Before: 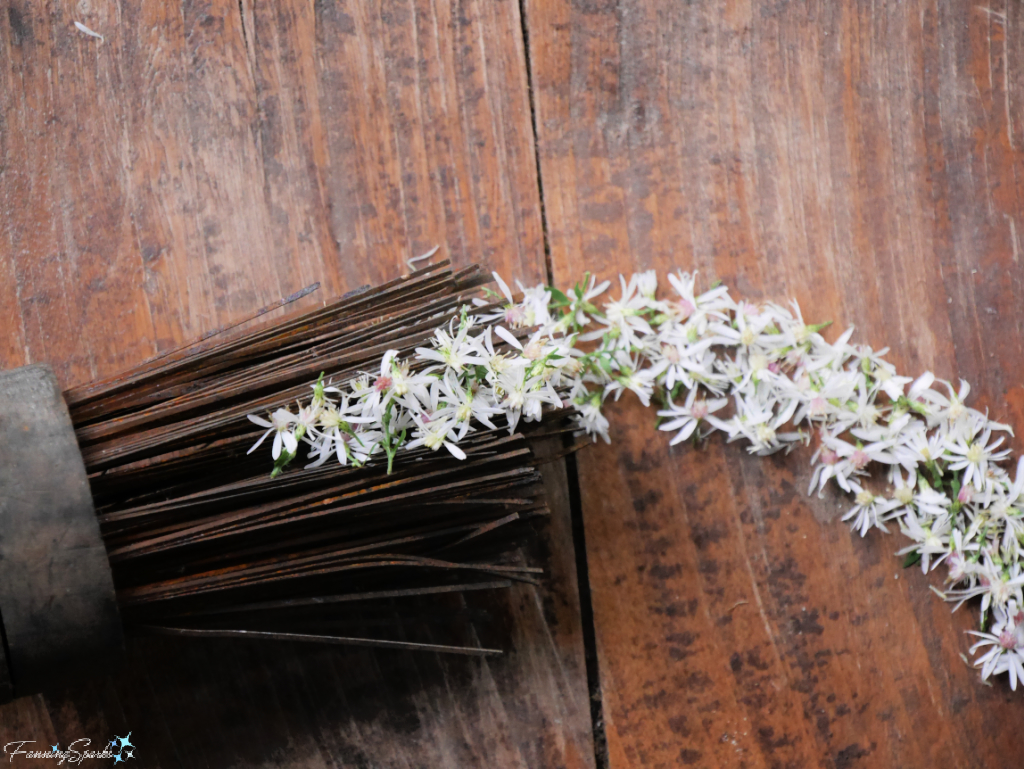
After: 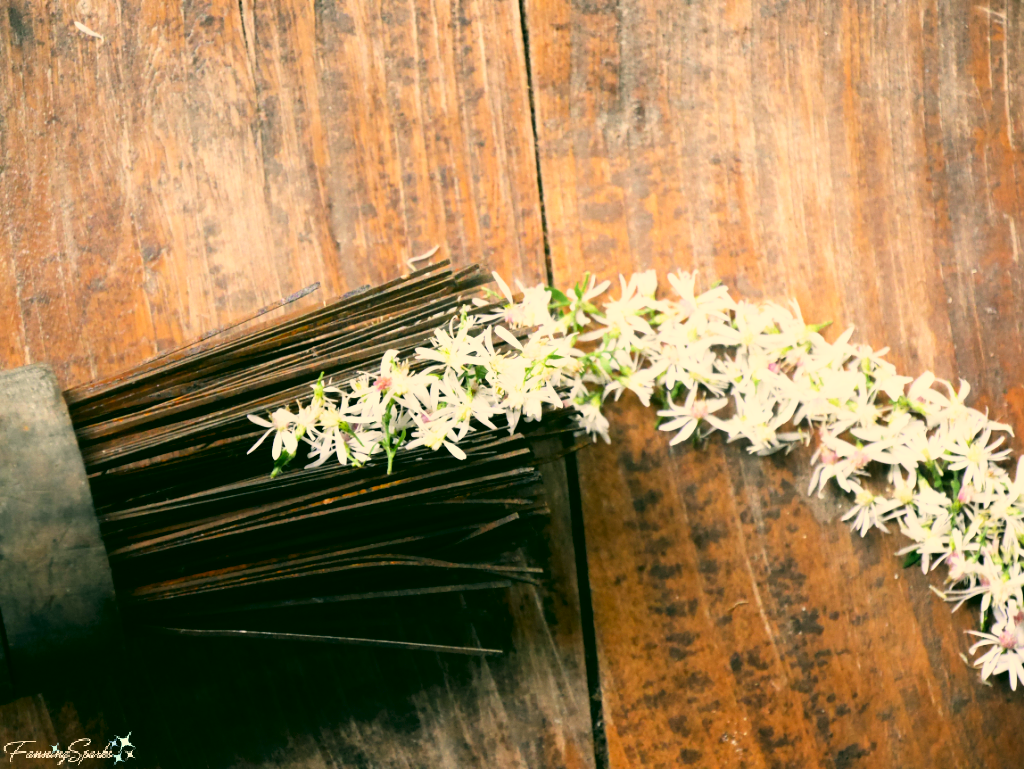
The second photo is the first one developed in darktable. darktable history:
color correction: highlights a* 5.3, highlights b* 23.77, shadows a* -15.94, shadows b* 4.02
contrast brightness saturation: contrast 0.148, brightness -0.007, saturation 0.102
base curve: curves: ch0 [(0, 0) (0.557, 0.834) (1, 1)], preserve colors none
levels: white 99.91%
